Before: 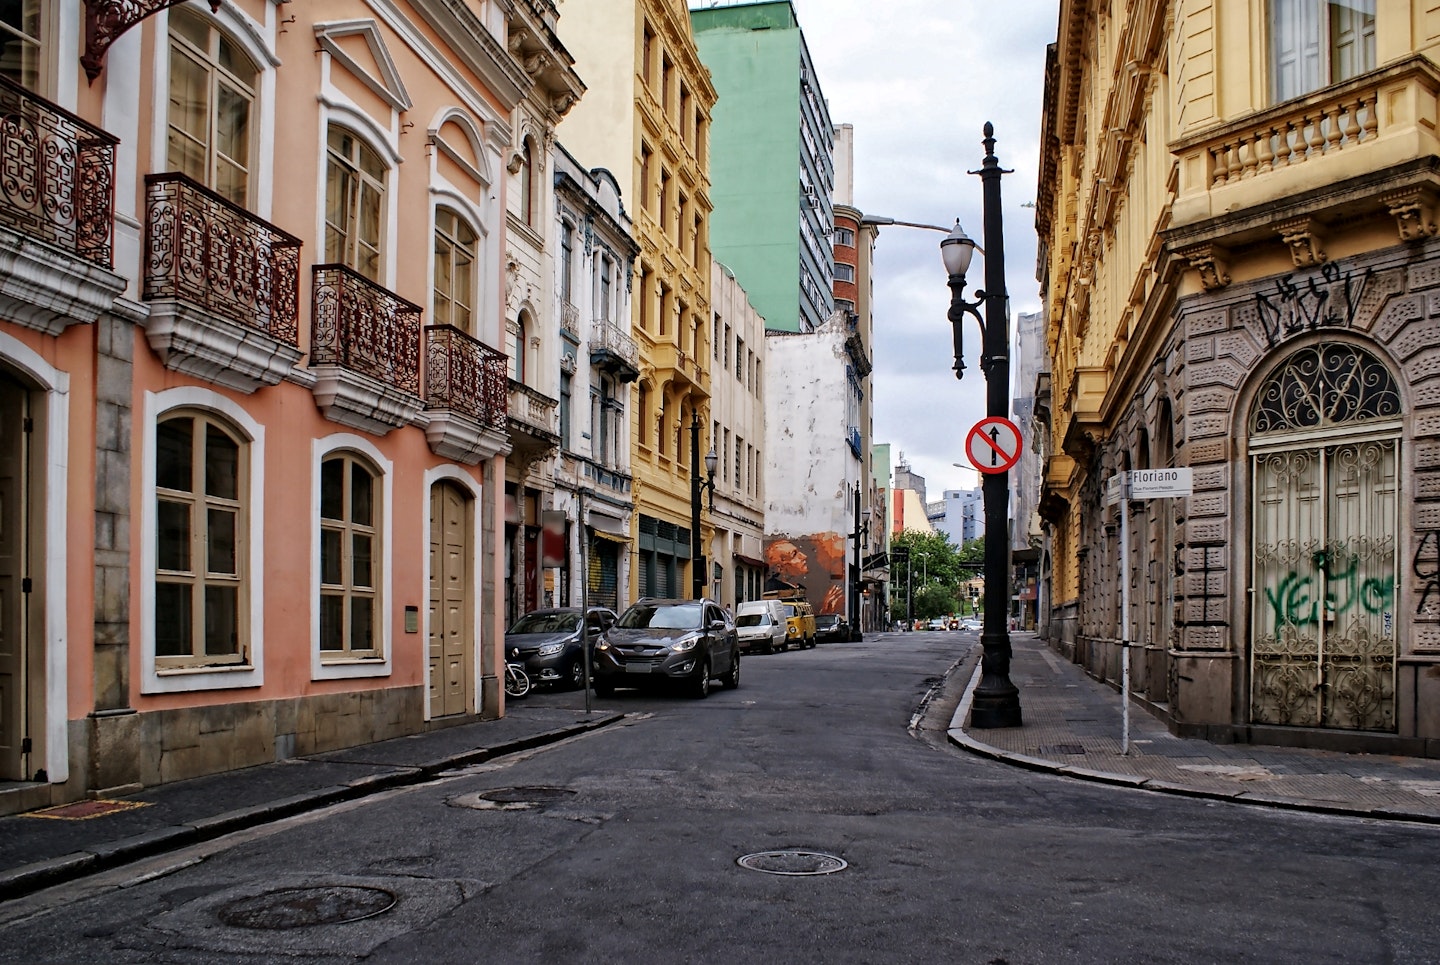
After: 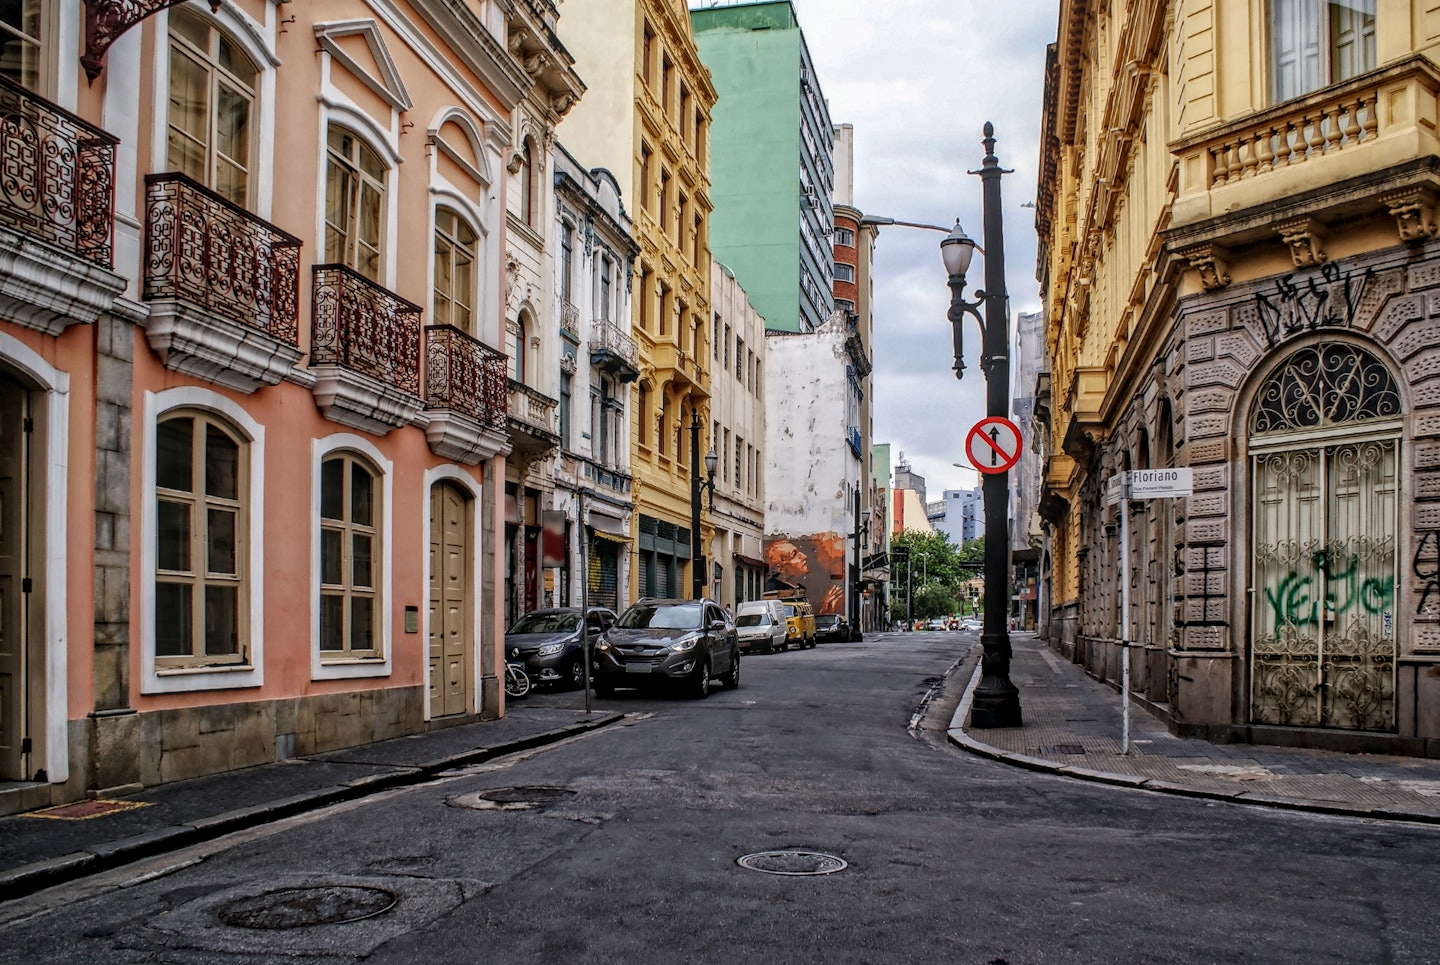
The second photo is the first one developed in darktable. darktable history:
local contrast: highlights 2%, shadows 1%, detail 133%
tone equalizer: on, module defaults
